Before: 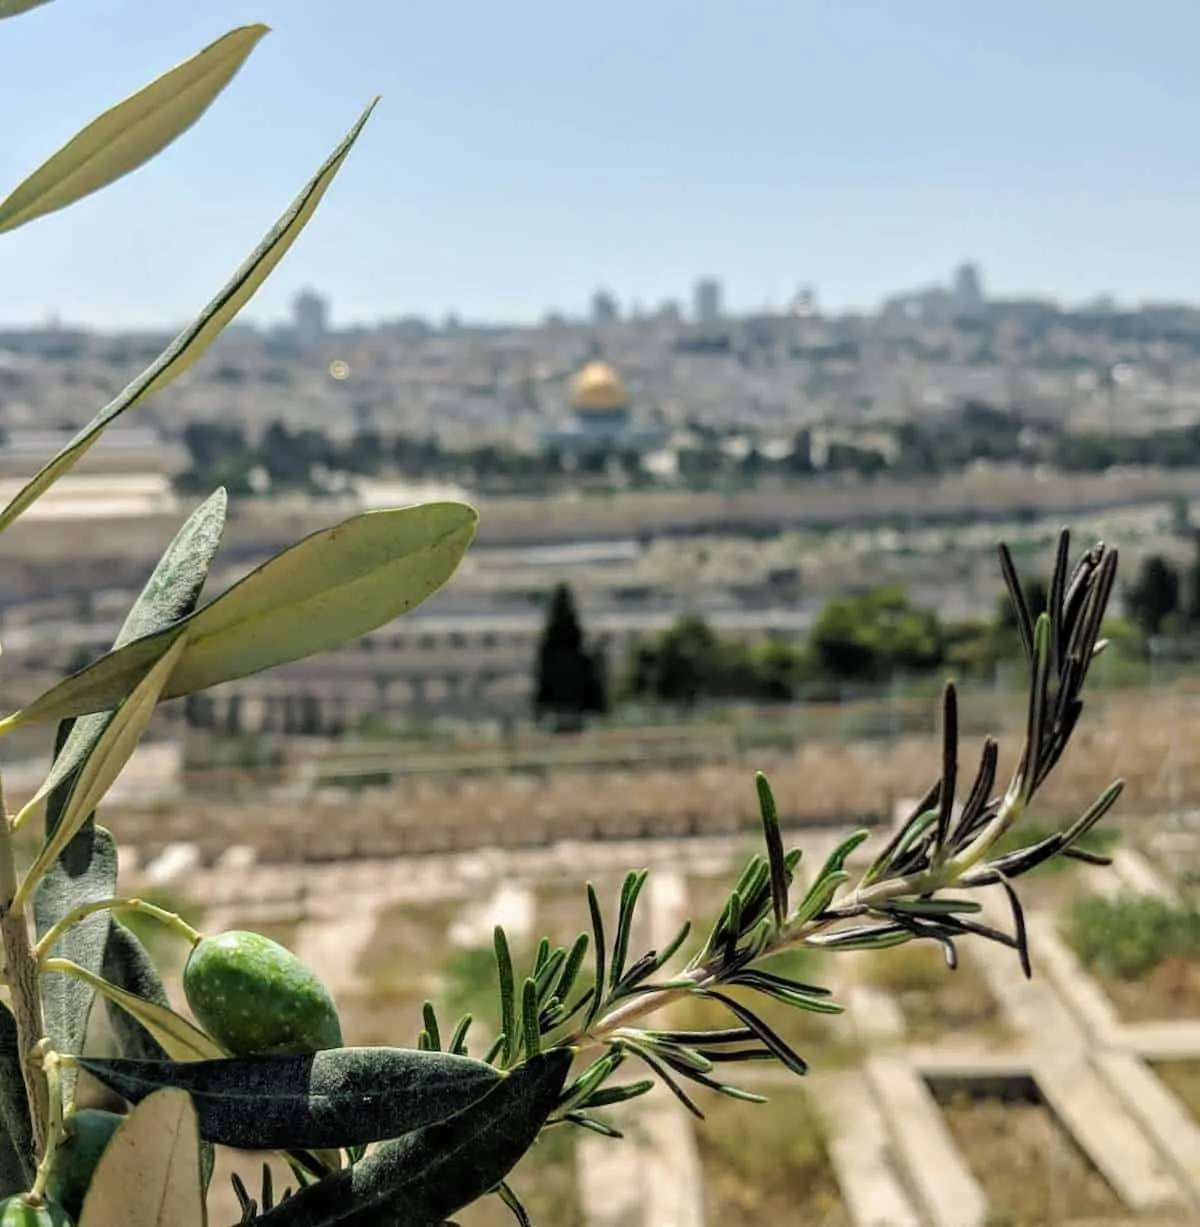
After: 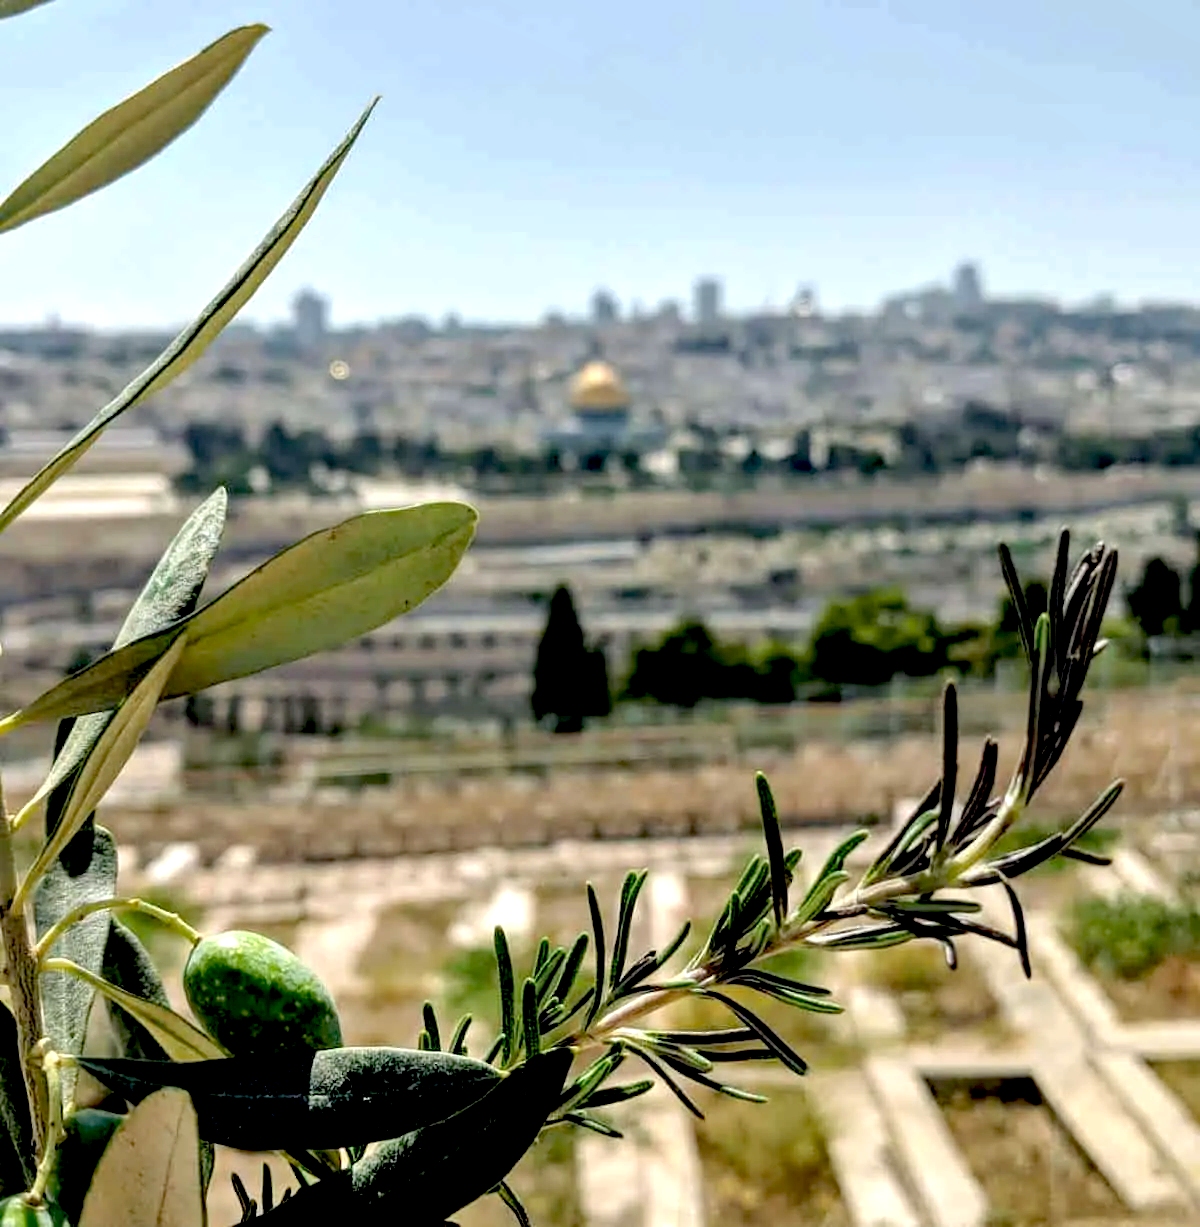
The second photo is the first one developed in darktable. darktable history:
shadows and highlights: shadows 29.45, highlights -29.57, low approximation 0.01, soften with gaussian
local contrast: highlights 101%, shadows 97%, detail 119%, midtone range 0.2
exposure: black level correction 0.033, exposure 0.331 EV, compensate exposure bias true, compensate highlight preservation false
